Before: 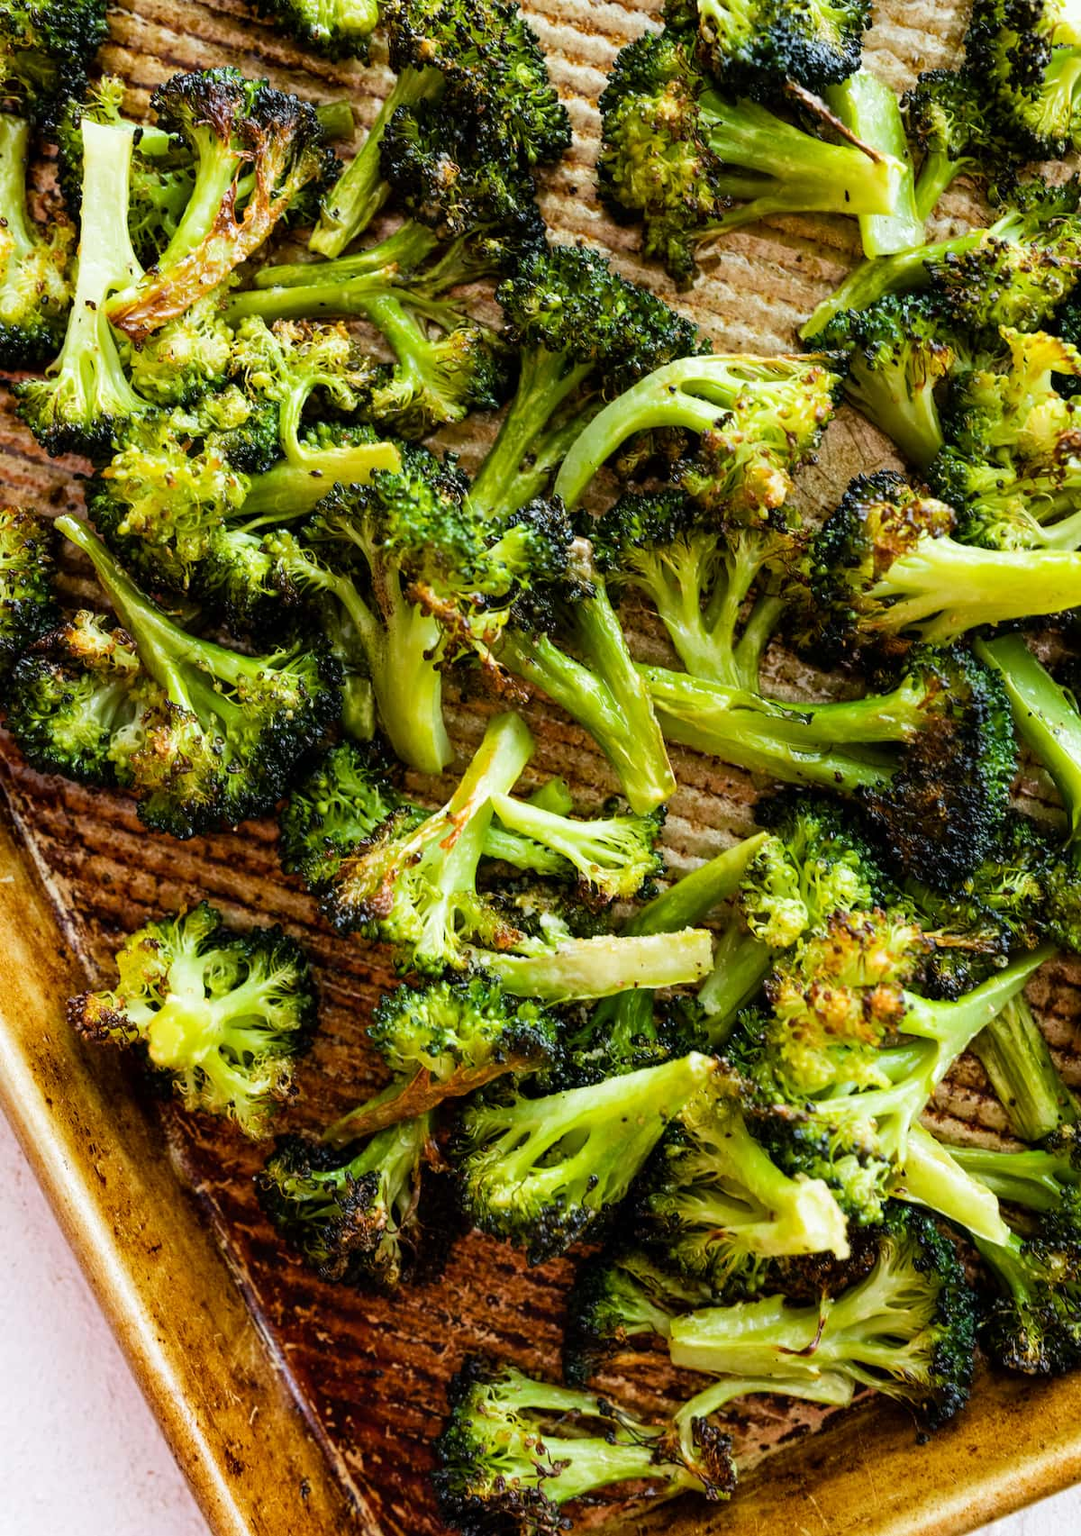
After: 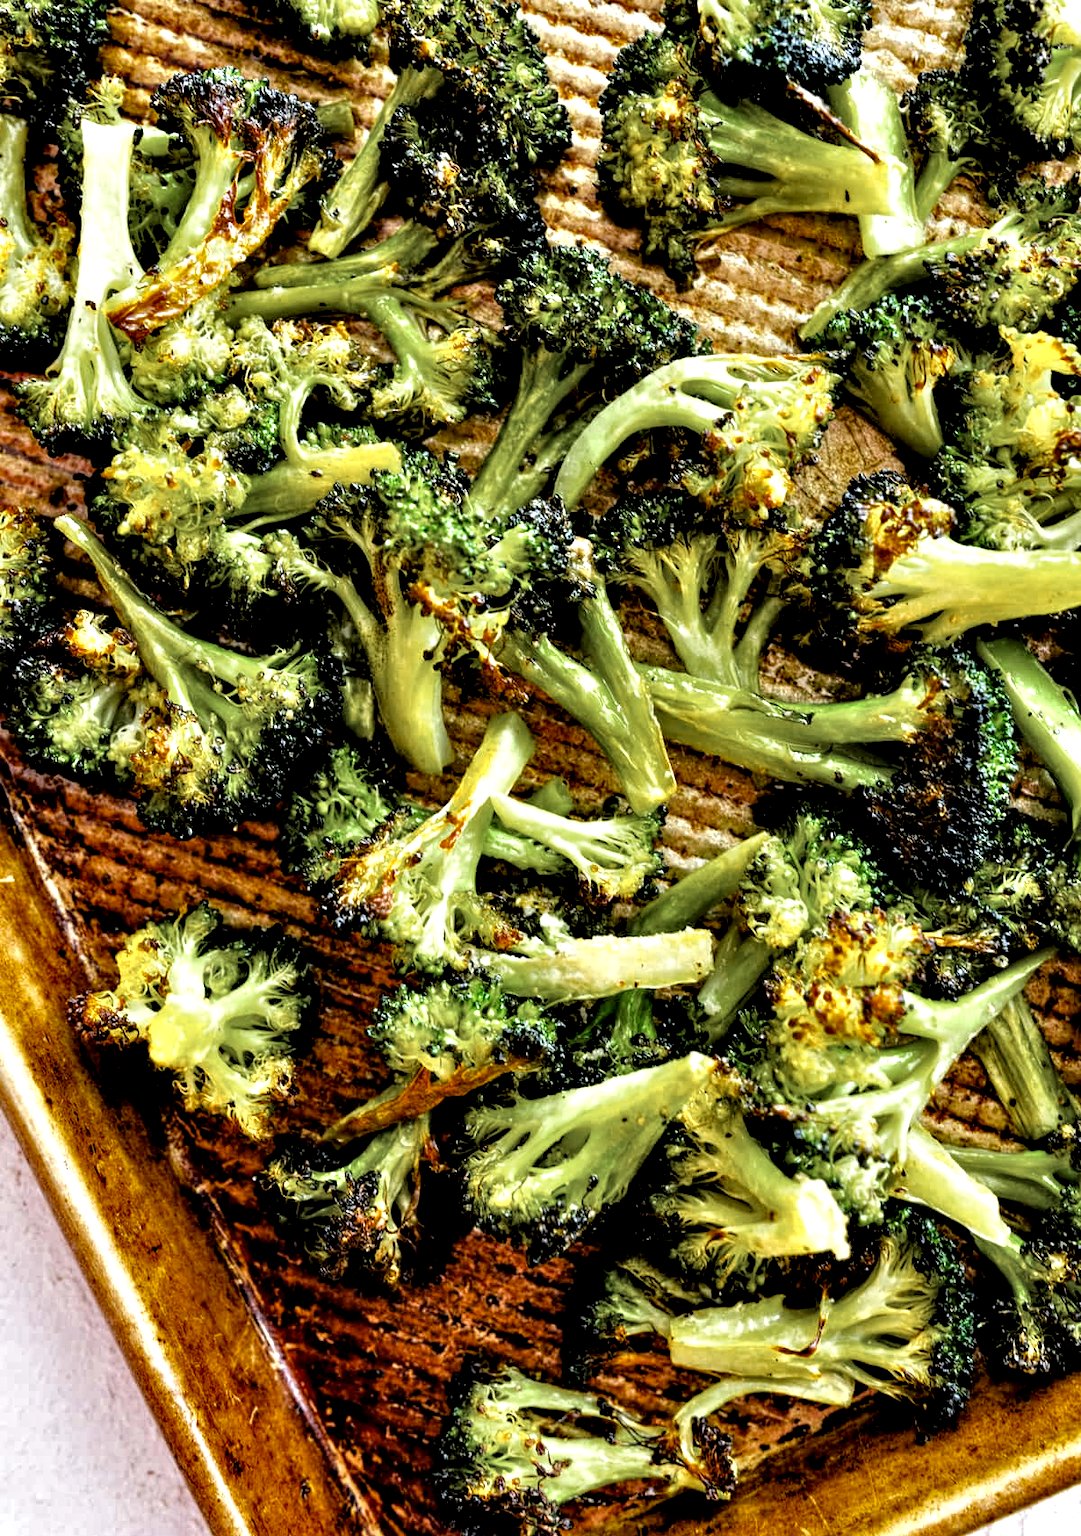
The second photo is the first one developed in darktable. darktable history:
contrast equalizer: octaves 7, y [[0.609, 0.611, 0.615, 0.613, 0.607, 0.603], [0.504, 0.498, 0.496, 0.499, 0.506, 0.516], [0 ×6], [0 ×6], [0 ×6]]
color zones: curves: ch0 [(0.11, 0.396) (0.195, 0.36) (0.25, 0.5) (0.303, 0.412) (0.357, 0.544) (0.75, 0.5) (0.967, 0.328)]; ch1 [(0, 0.468) (0.112, 0.512) (0.202, 0.6) (0.25, 0.5) (0.307, 0.352) (0.357, 0.544) (0.75, 0.5) (0.963, 0.524)]
local contrast: highlights 92%, shadows 89%, detail 160%, midtone range 0.2
tone equalizer: -8 EV 0.004 EV, -7 EV -0.013 EV, -6 EV 0.031 EV, -5 EV 0.05 EV, -4 EV 0.254 EV, -3 EV 0.63 EV, -2 EV 0.562 EV, -1 EV 0.207 EV, +0 EV 0.031 EV
